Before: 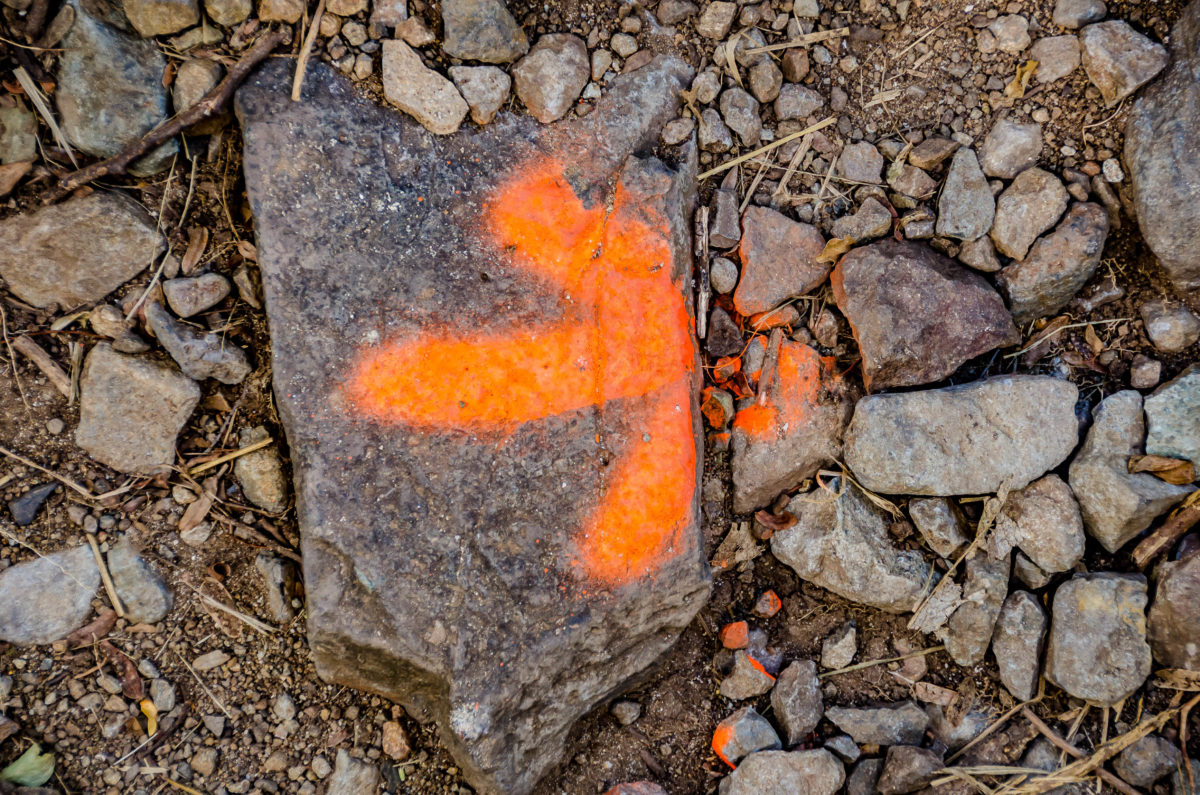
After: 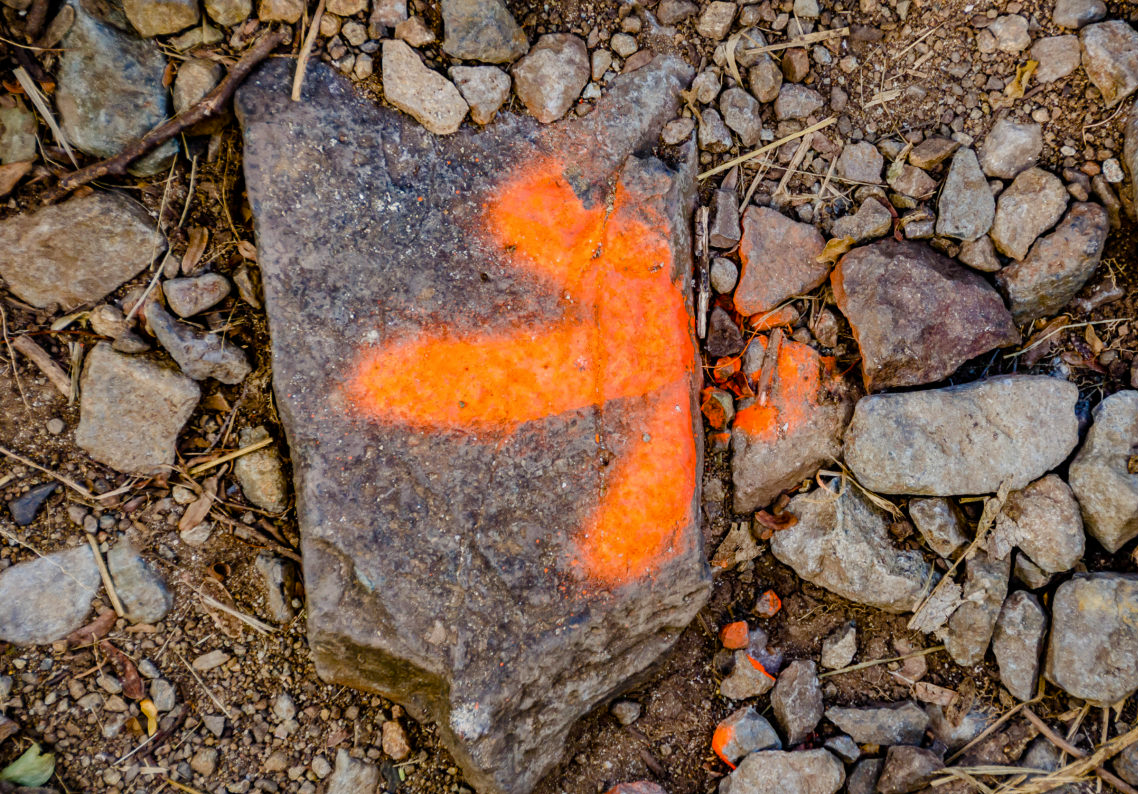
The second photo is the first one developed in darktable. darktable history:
color balance rgb: perceptual saturation grading › global saturation 20%, perceptual saturation grading › highlights -25%, perceptual saturation grading › shadows 25%
crop and rotate: right 5.167%
